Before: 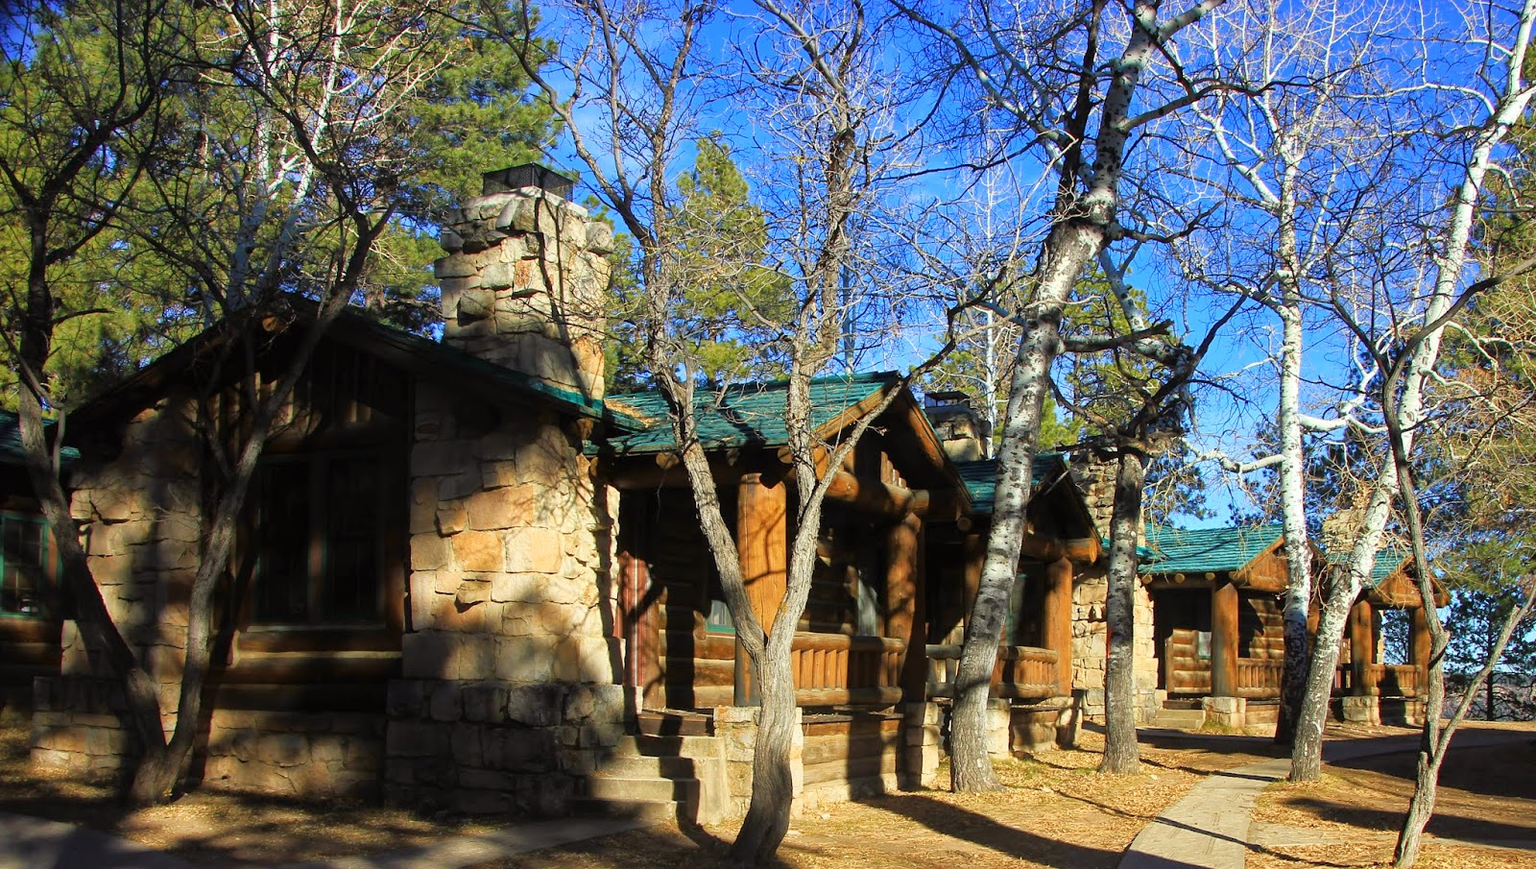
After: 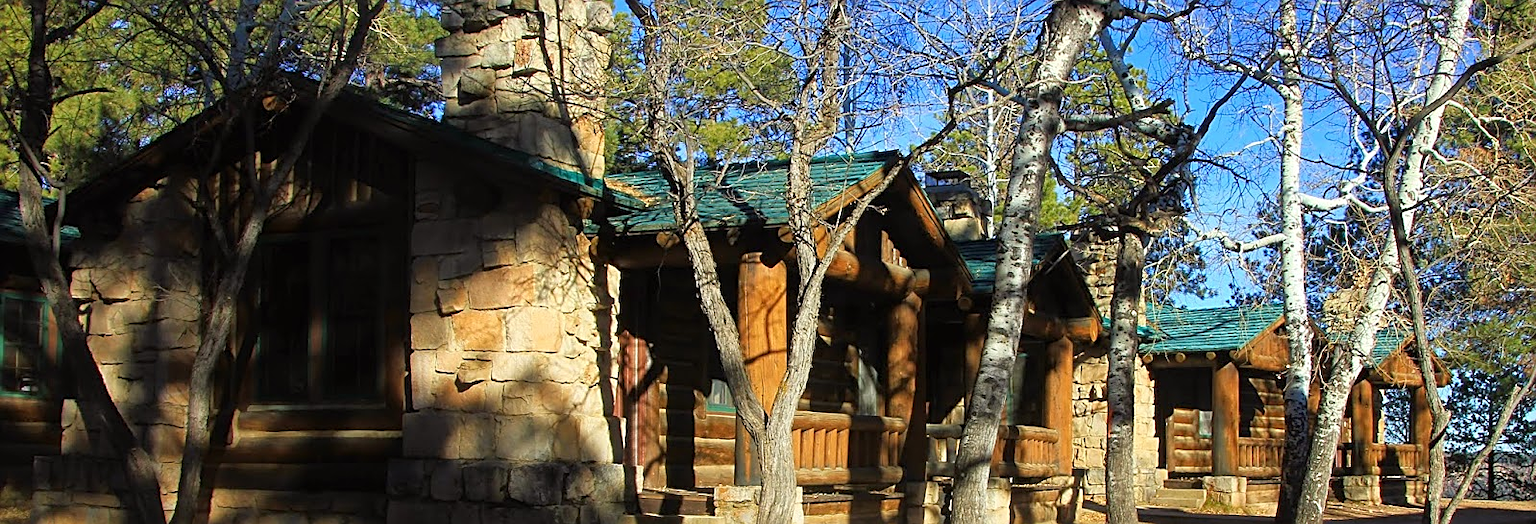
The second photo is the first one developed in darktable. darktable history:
crop and rotate: top 25.579%, bottom 14.06%
sharpen: on, module defaults
